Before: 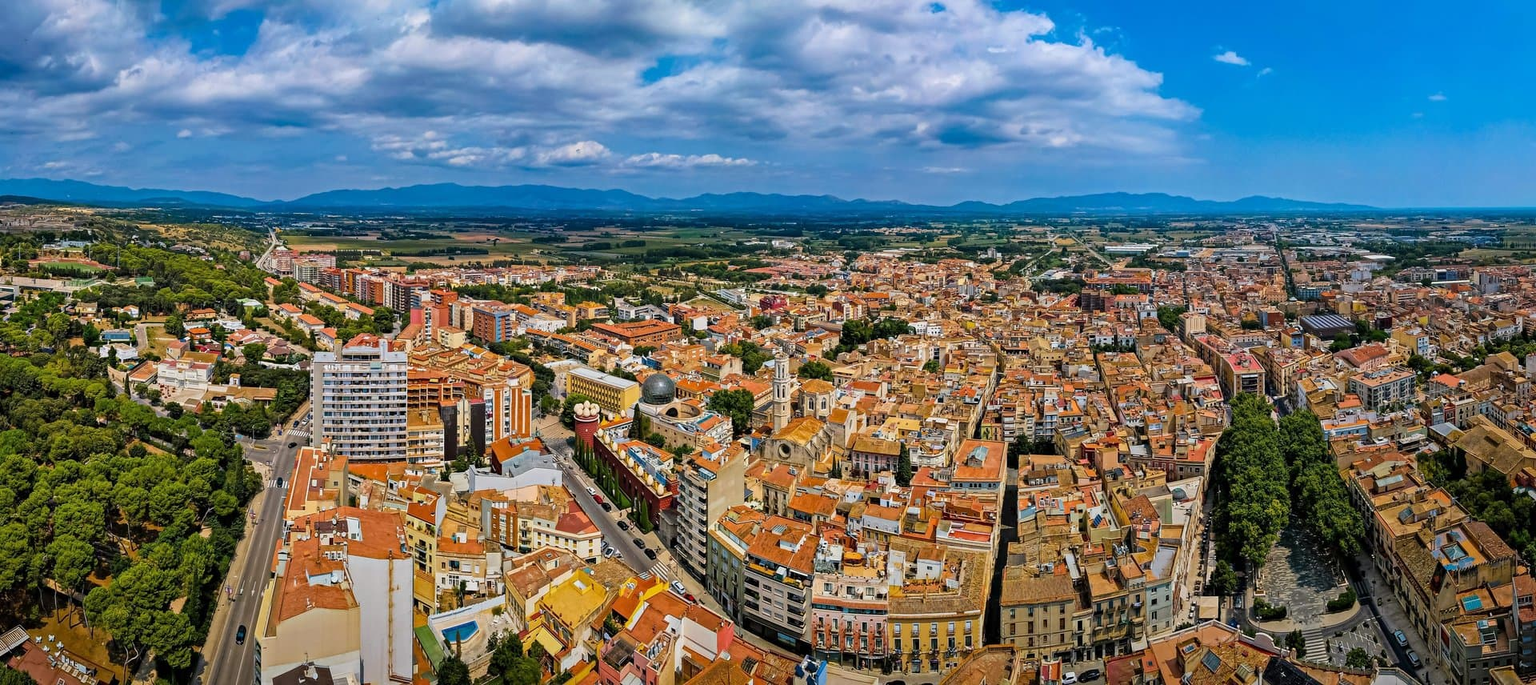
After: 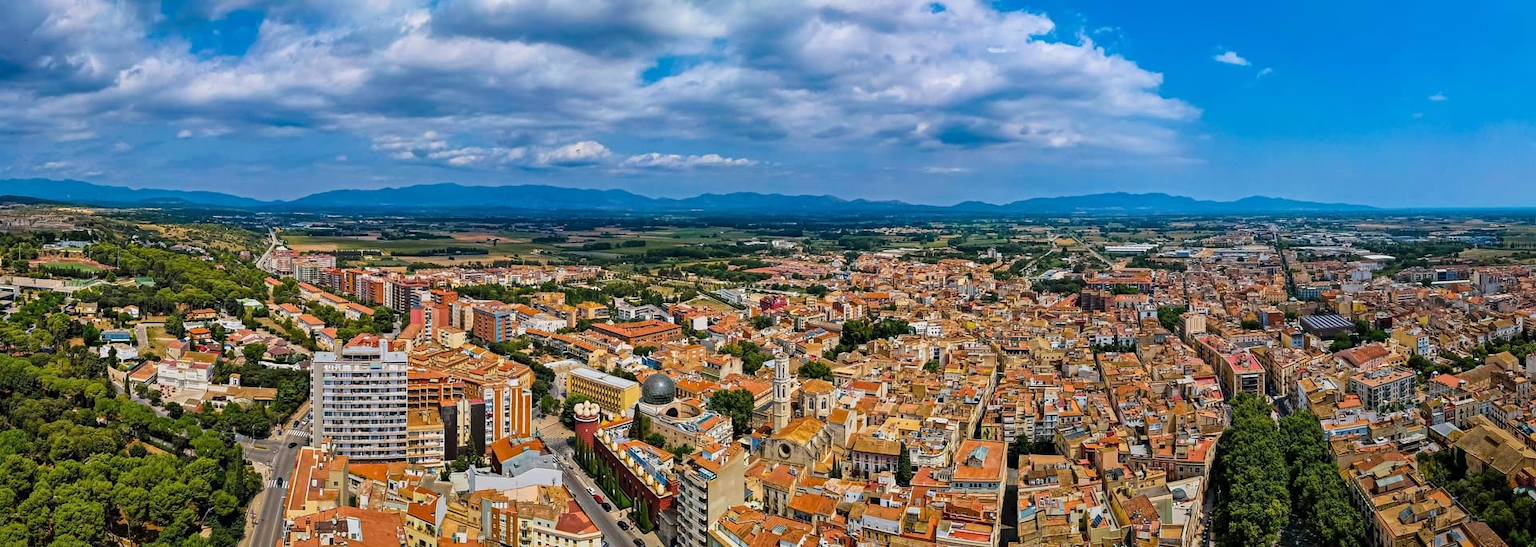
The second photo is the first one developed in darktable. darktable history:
crop: bottom 19.565%
